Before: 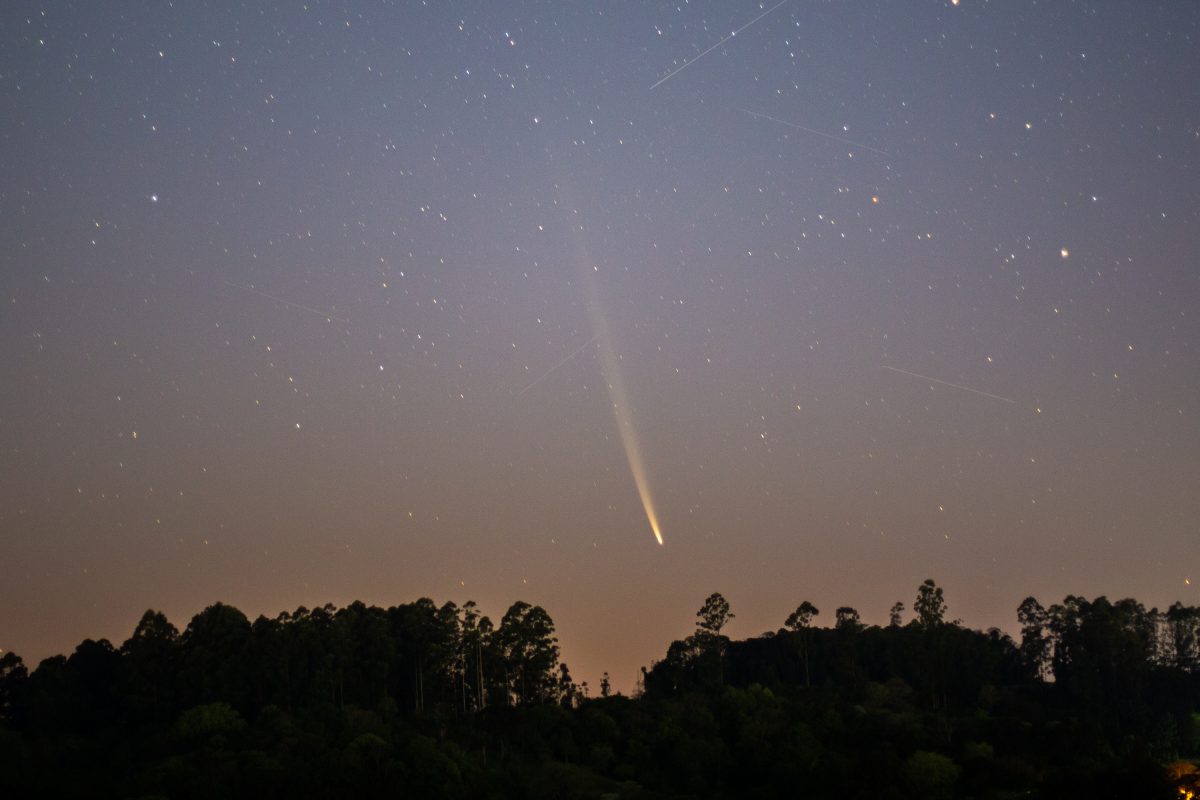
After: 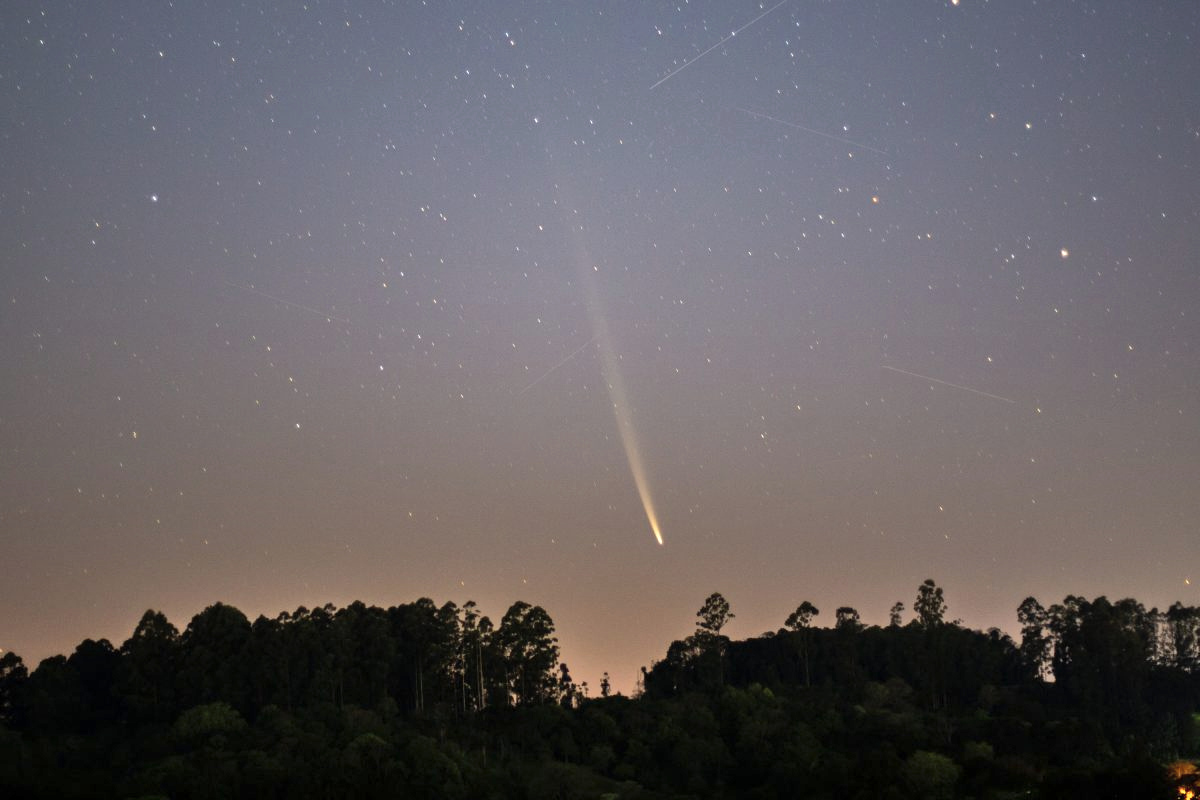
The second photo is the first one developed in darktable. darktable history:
contrast brightness saturation: saturation -0.165
shadows and highlights: soften with gaussian
exposure: exposure 0.203 EV, compensate highlight preservation false
